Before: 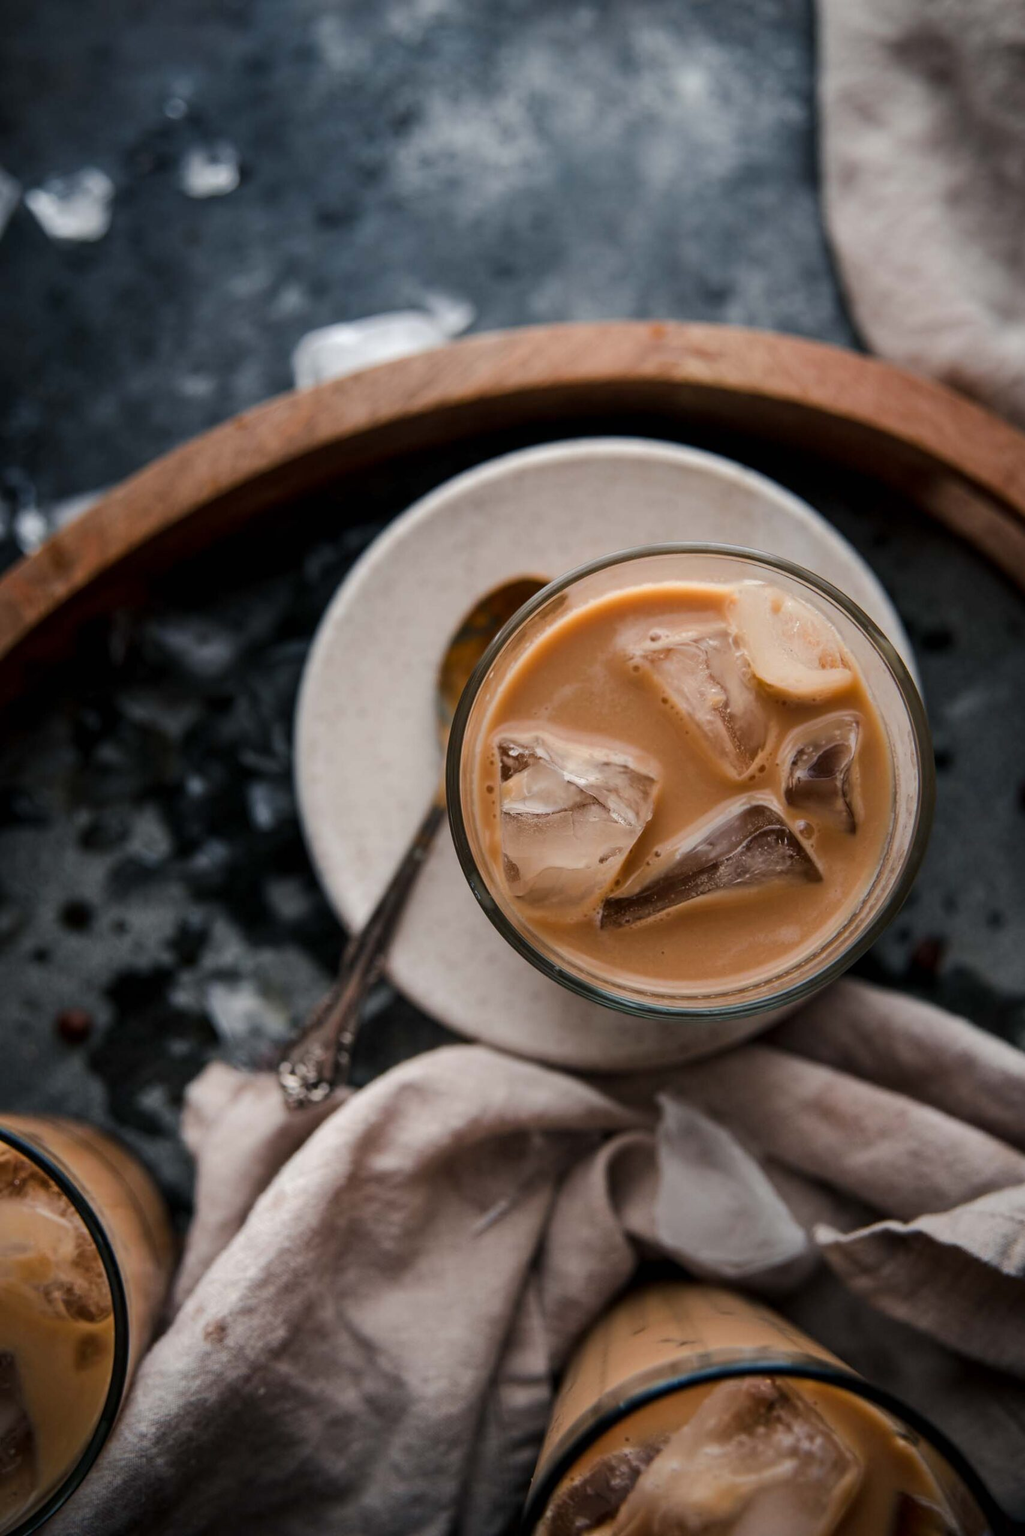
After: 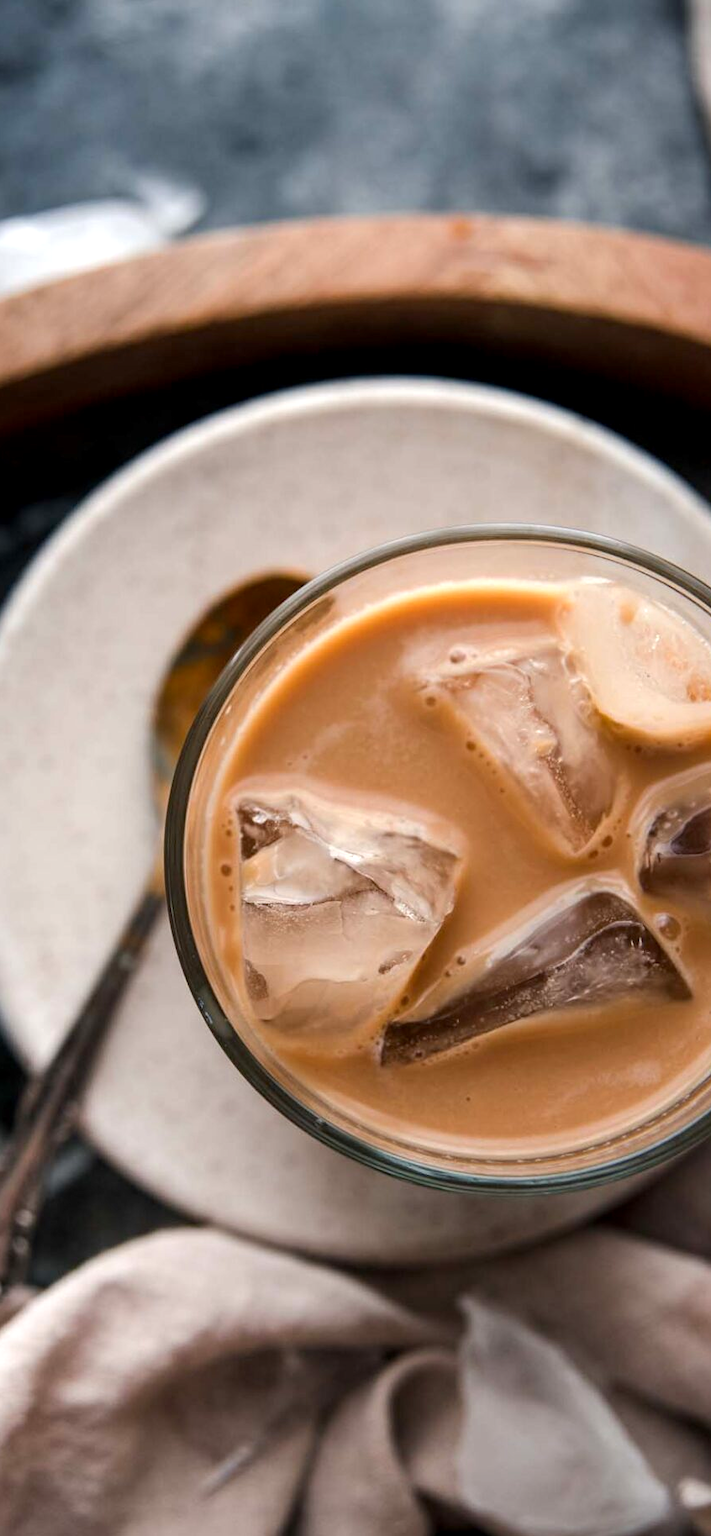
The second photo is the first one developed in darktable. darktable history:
crop: left 32.075%, top 10.976%, right 18.355%, bottom 17.596%
exposure: black level correction 0.001, exposure 0.5 EV, compensate exposure bias true, compensate highlight preservation false
